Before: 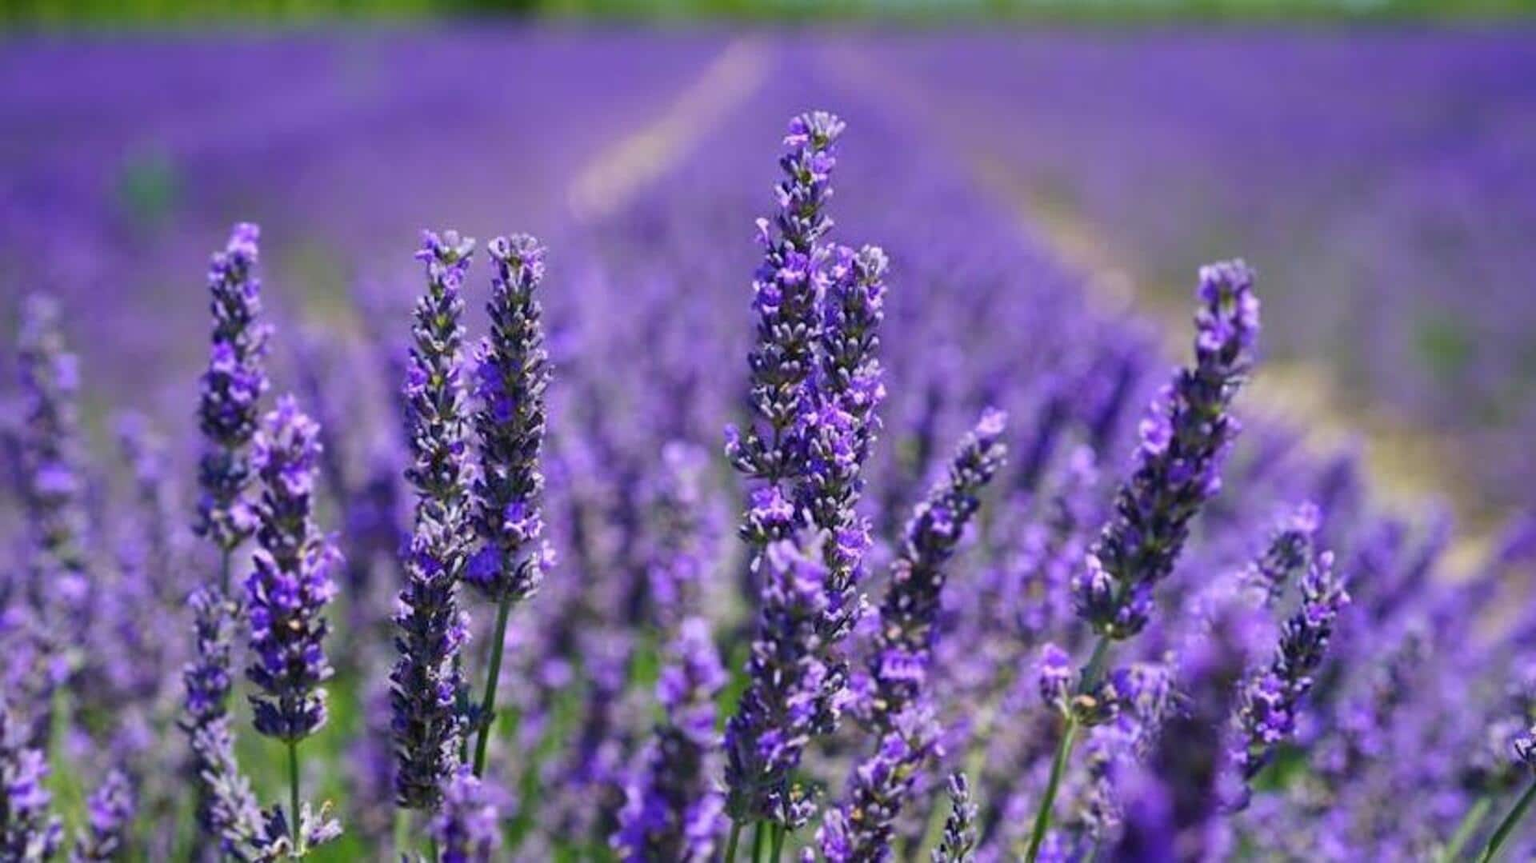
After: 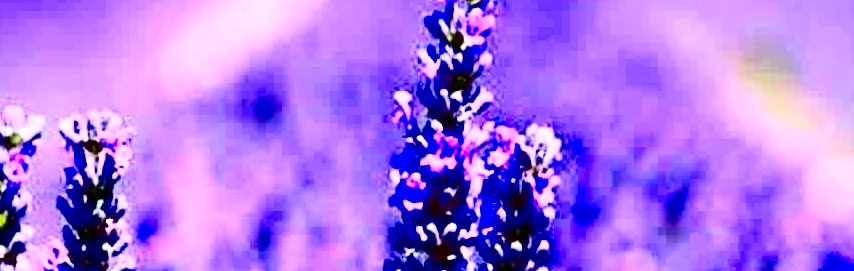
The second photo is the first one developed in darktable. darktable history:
contrast brightness saturation: contrast 0.773, brightness -0.986, saturation 0.984
exposure: black level correction 0.008, exposure 0.982 EV, compensate exposure bias true, compensate highlight preservation false
crop: left 28.675%, top 16.847%, right 26.807%, bottom 58.006%
